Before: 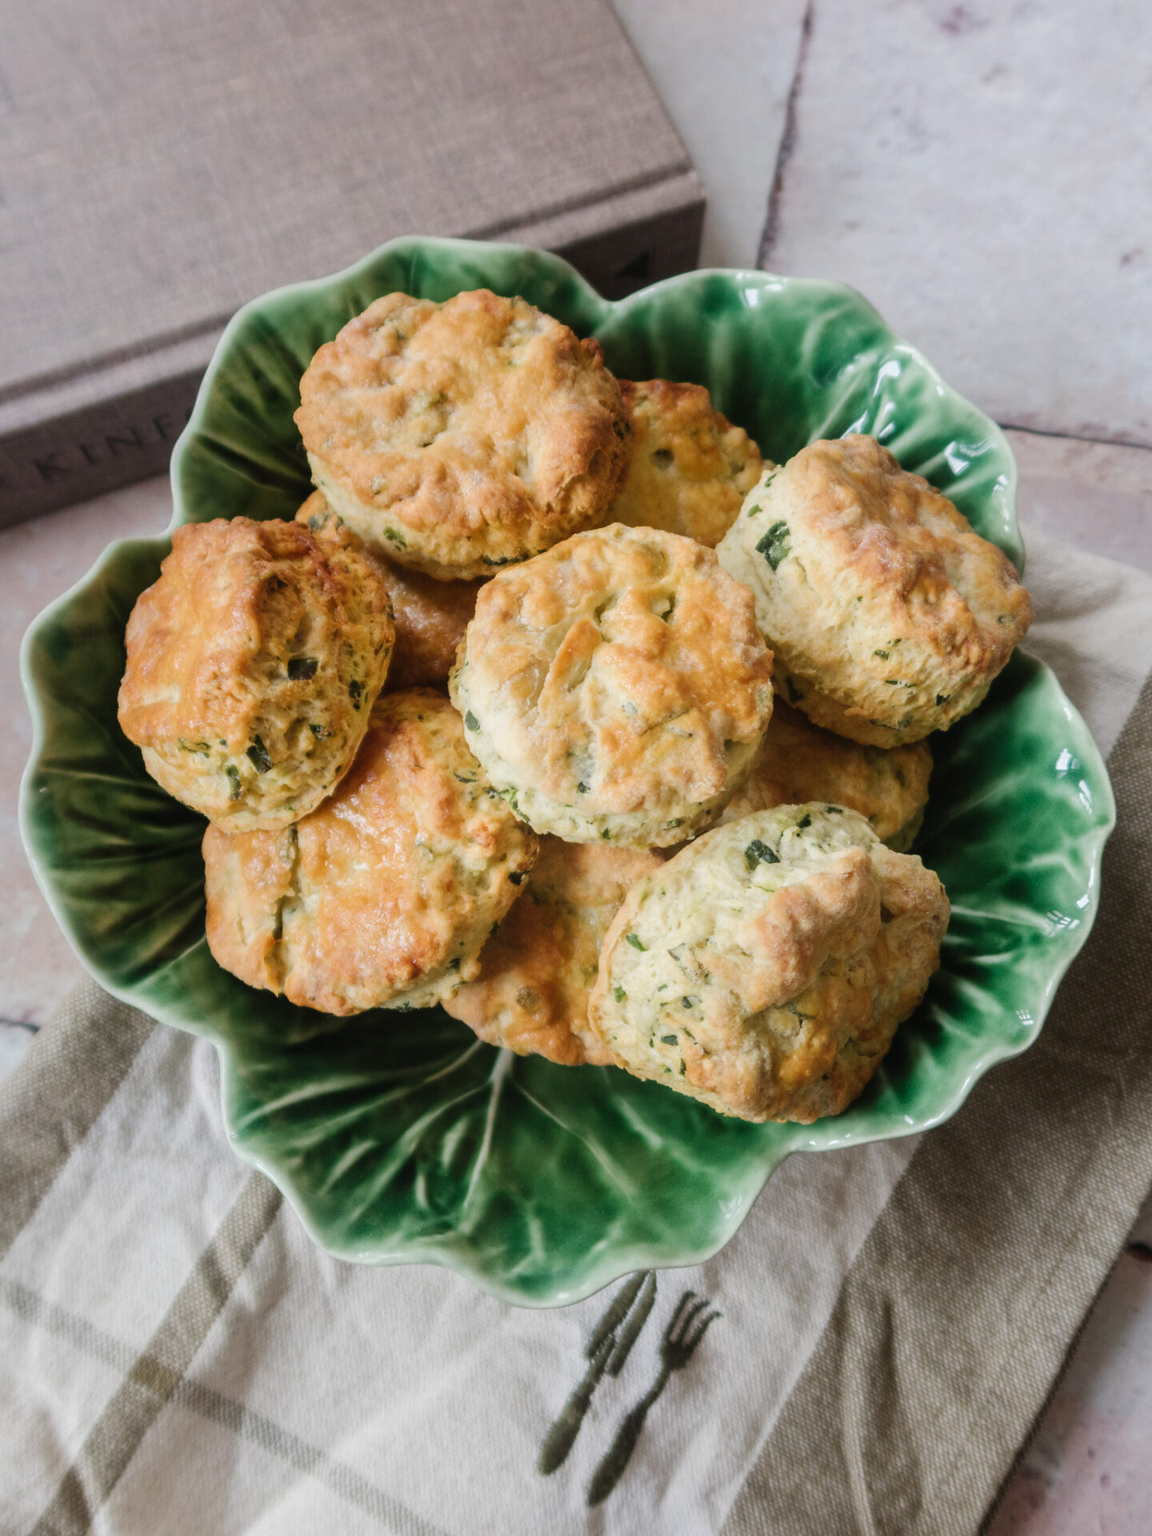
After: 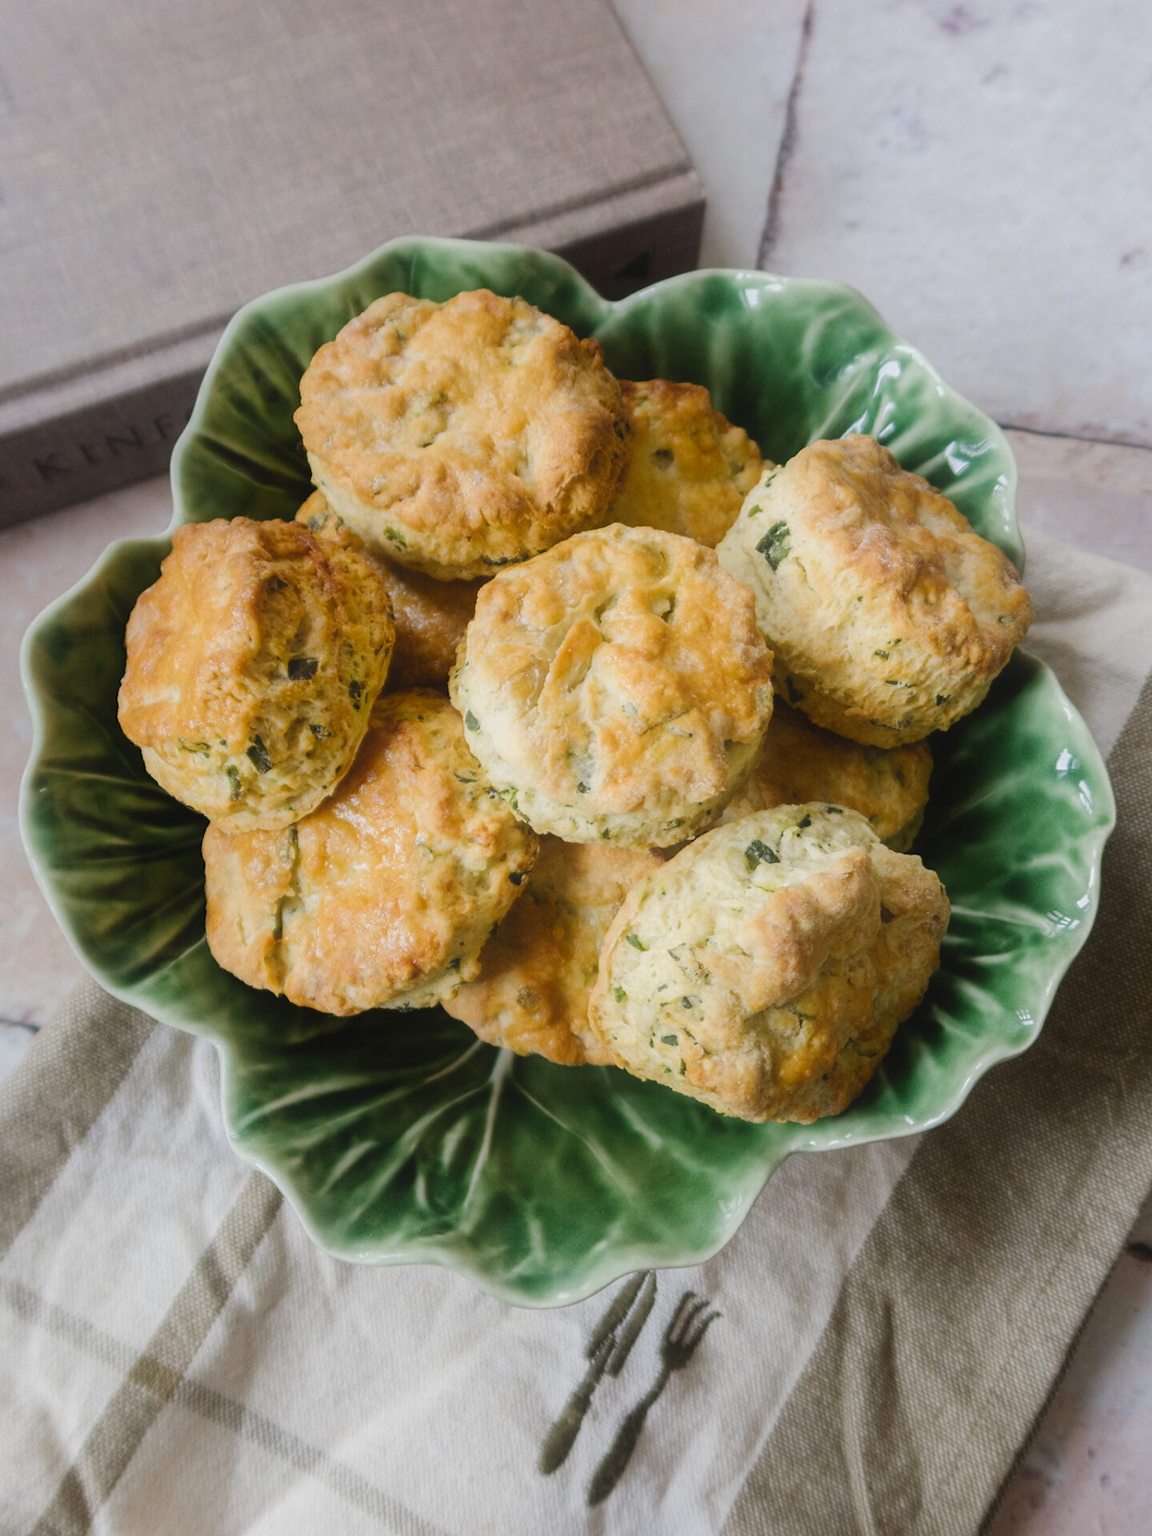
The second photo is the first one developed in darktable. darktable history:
contrast equalizer: y [[0.5, 0.486, 0.447, 0.446, 0.489, 0.5], [0.5 ×6], [0.5 ×6], [0 ×6], [0 ×6]]
color contrast: green-magenta contrast 0.8, blue-yellow contrast 1.1, unbound 0
